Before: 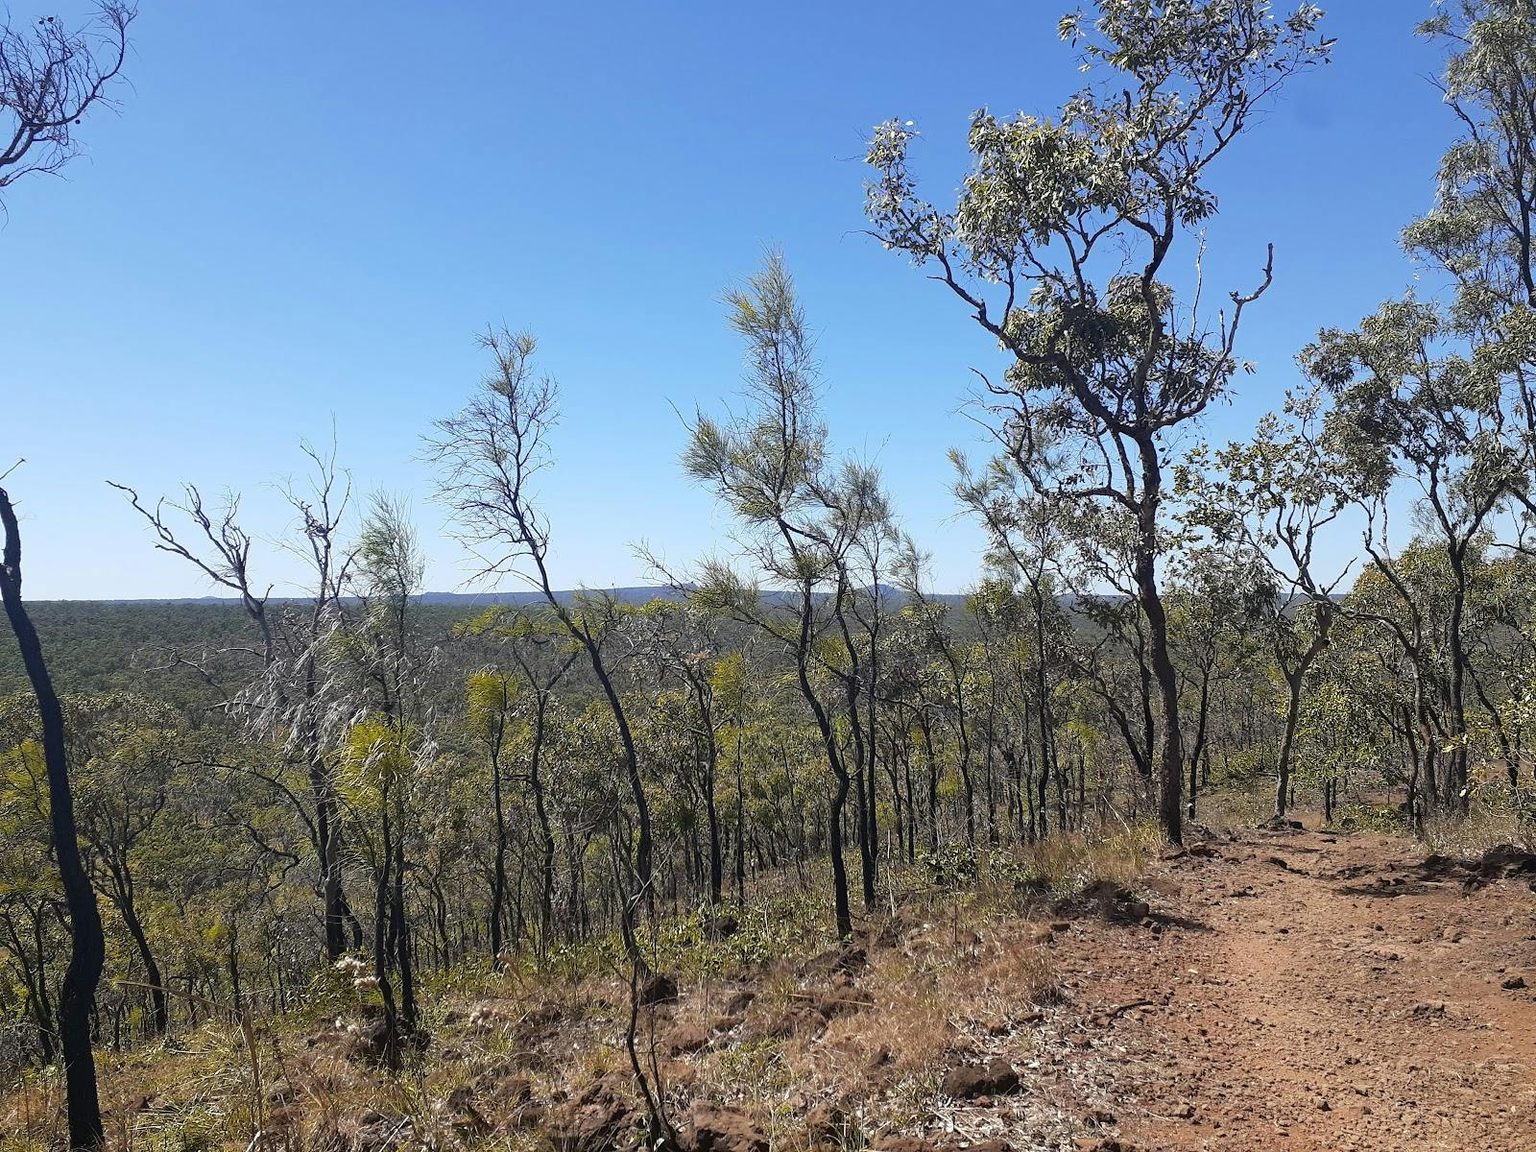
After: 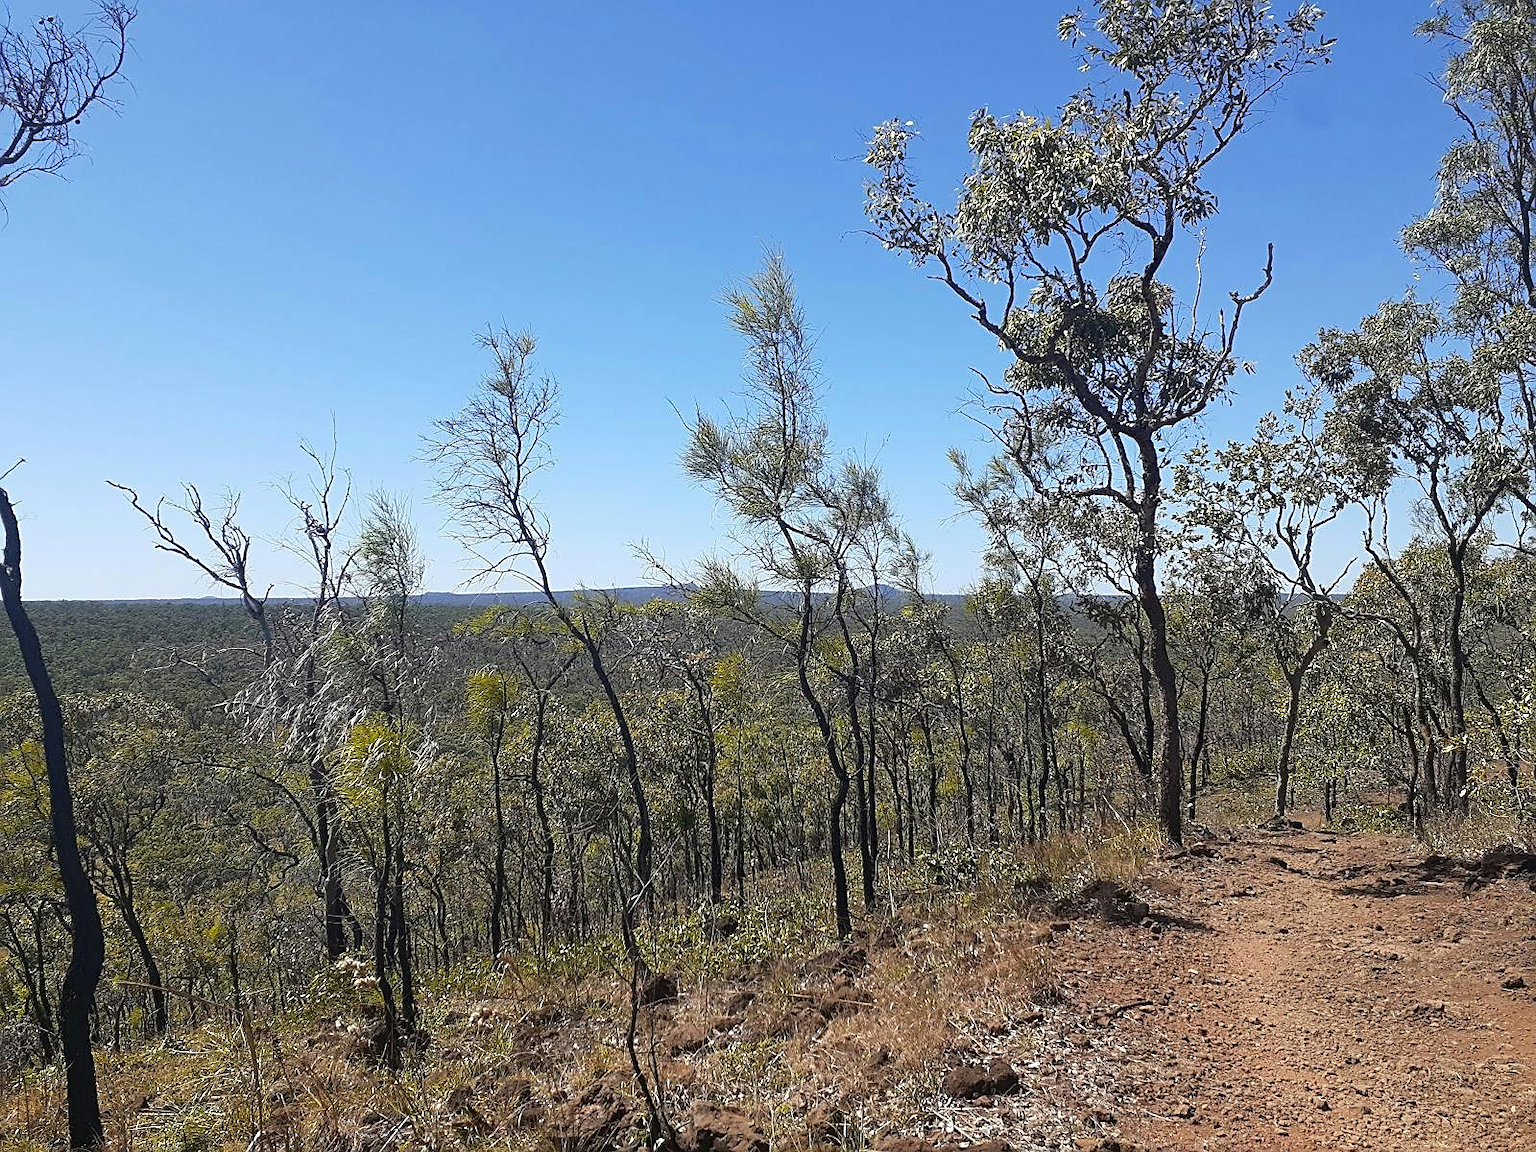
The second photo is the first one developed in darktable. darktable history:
sharpen: on, module defaults
contrast brightness saturation: contrast -0.02, brightness -0.01, saturation 0.03
